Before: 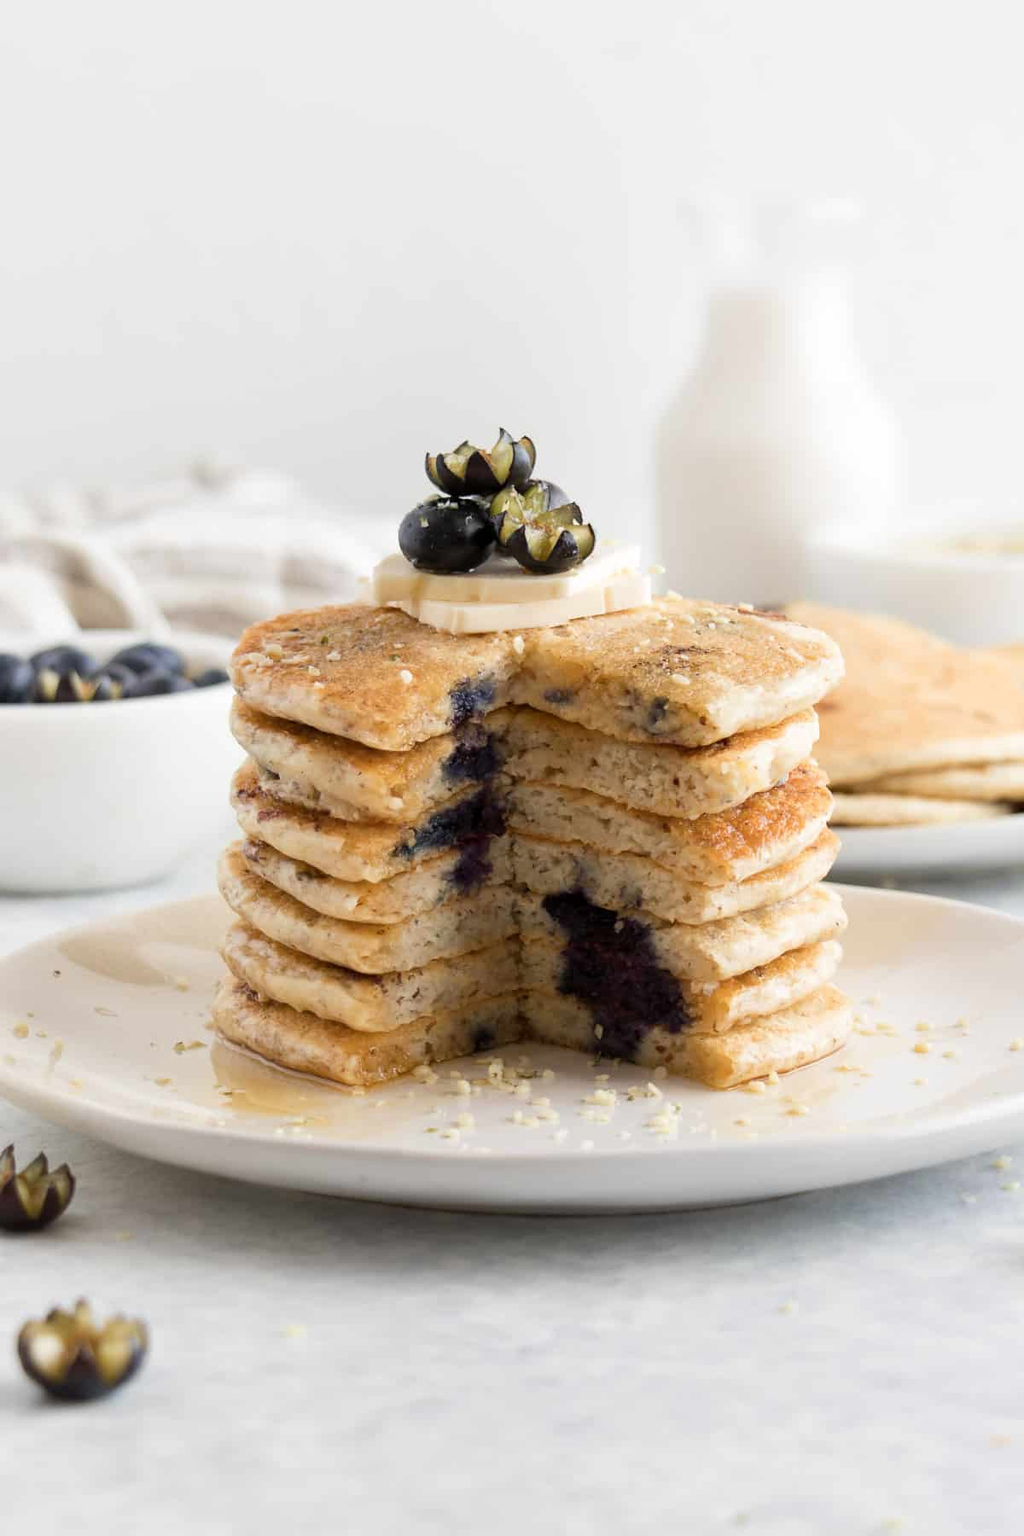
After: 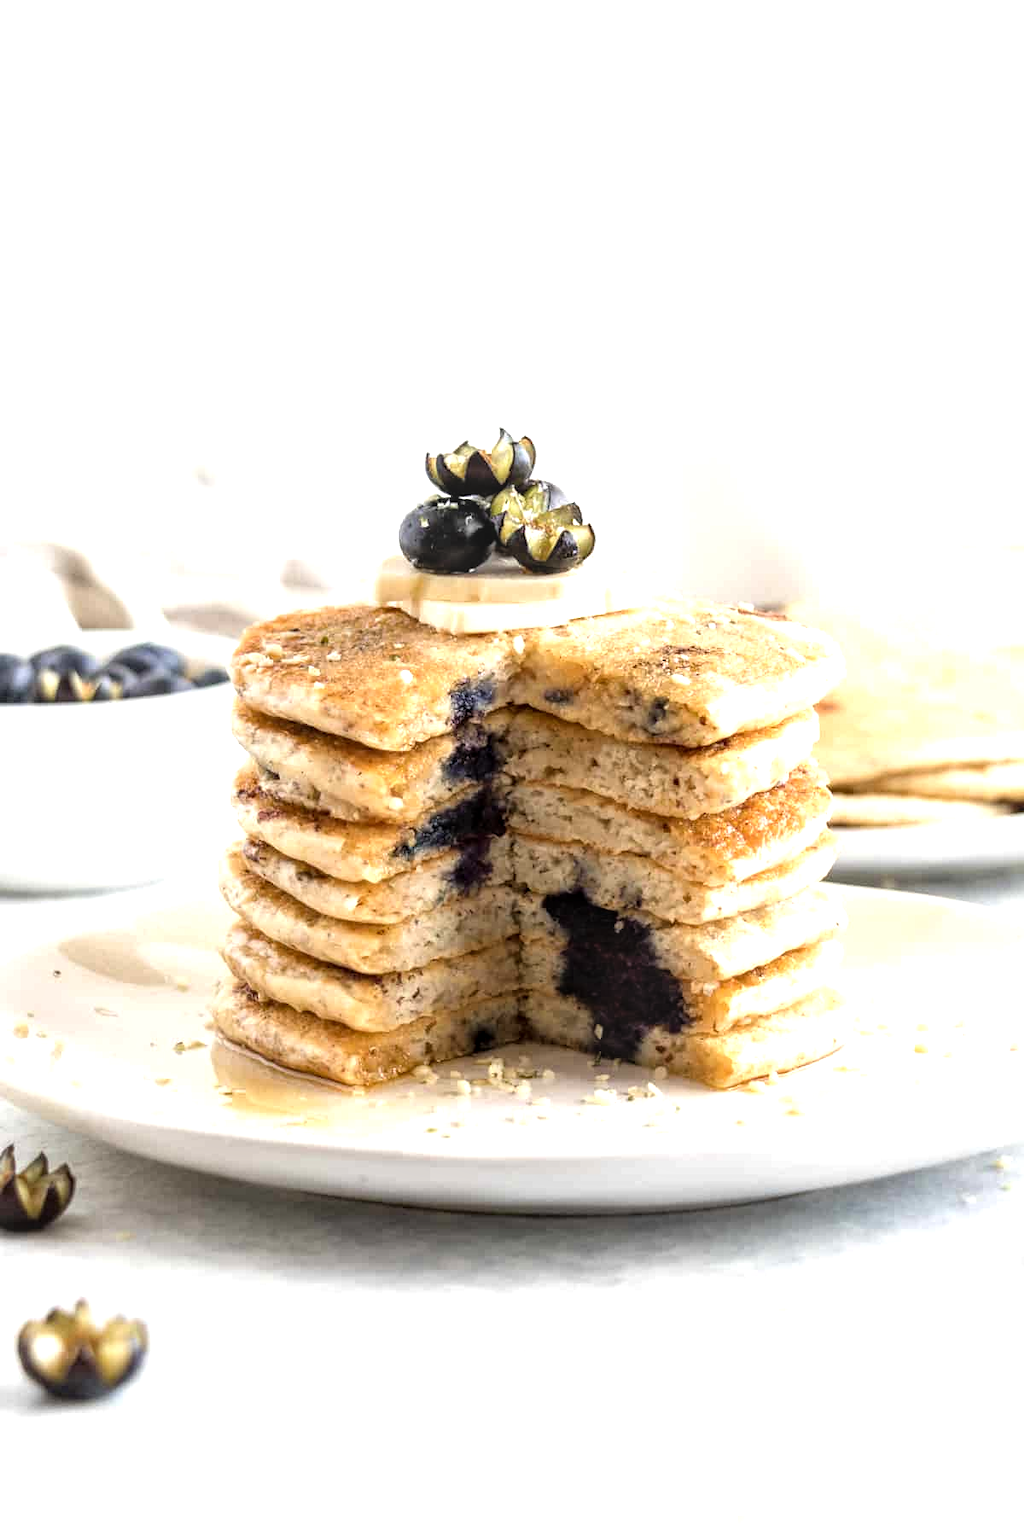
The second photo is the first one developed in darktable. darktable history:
tone equalizer: -8 EV -0.718 EV, -7 EV -0.709 EV, -6 EV -0.604 EV, -5 EV -0.379 EV, -3 EV 0.395 EV, -2 EV 0.6 EV, -1 EV 0.69 EV, +0 EV 0.759 EV
local contrast: highlights 61%, detail 143%, midtone range 0.421
